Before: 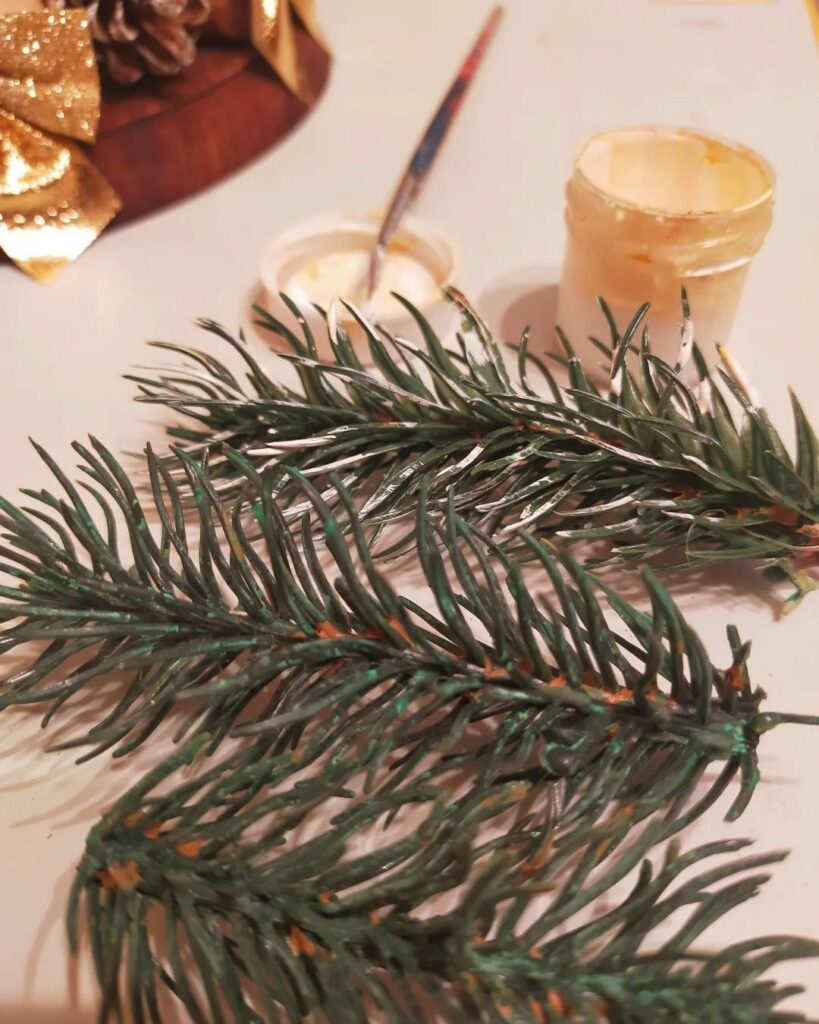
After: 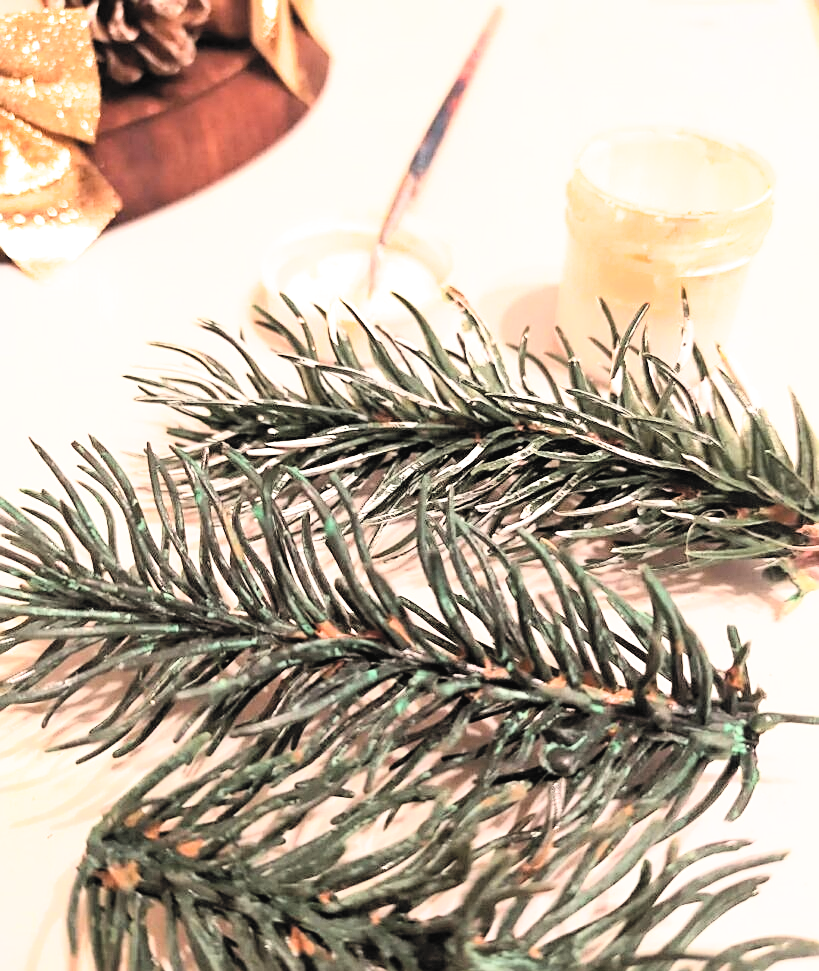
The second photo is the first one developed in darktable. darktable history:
exposure: black level correction 0, exposure 0.701 EV, compensate exposure bias true, compensate highlight preservation false
sharpen: on, module defaults
filmic rgb: black relative exposure -3.71 EV, white relative exposure 2.78 EV, dynamic range scaling -5.79%, hardness 3.05
shadows and highlights: shadows 24.94, highlights -23.7
contrast brightness saturation: contrast 0.378, brightness 0.521
crop and rotate: top 0.004%, bottom 5.091%
